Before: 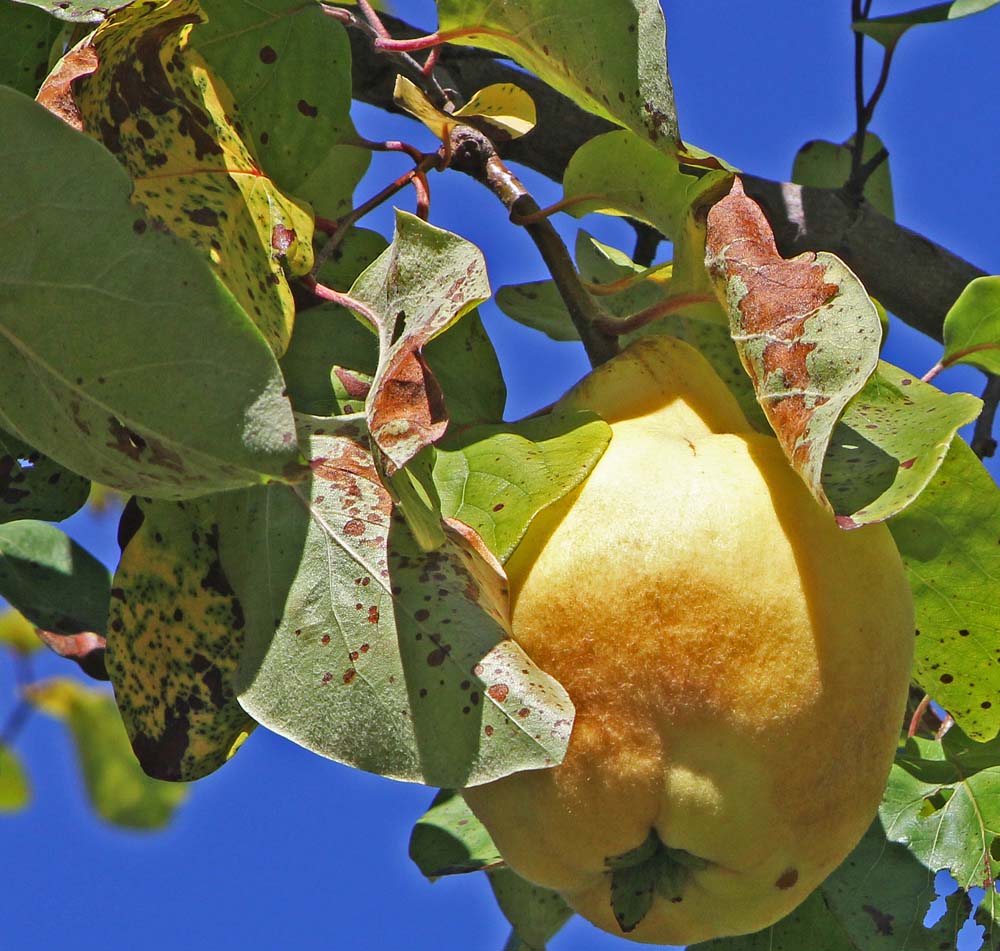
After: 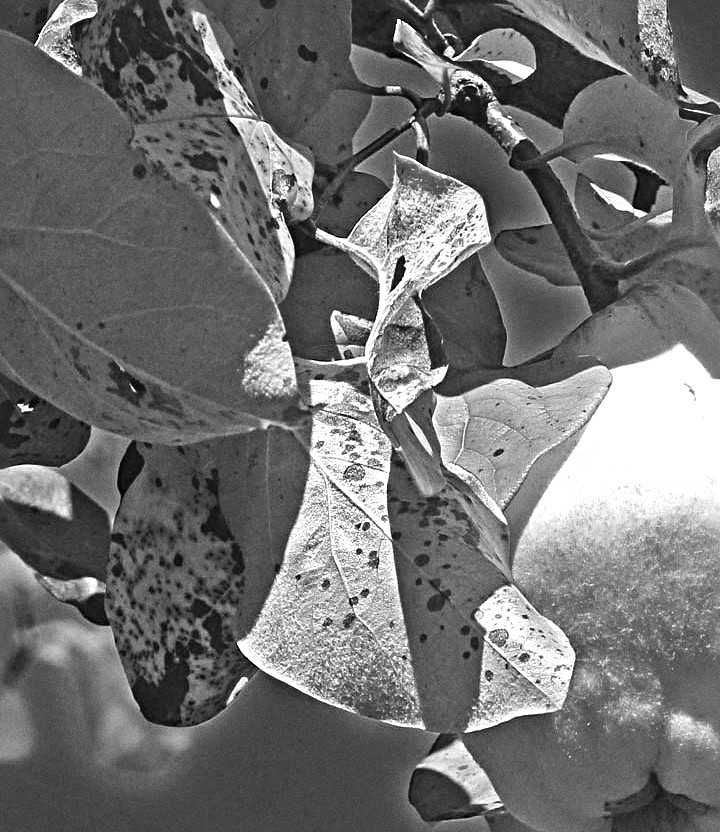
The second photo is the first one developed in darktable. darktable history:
grain: coarseness 0.09 ISO
color balance rgb: linear chroma grading › shadows 16%, perceptual saturation grading › global saturation 8%, perceptual saturation grading › shadows 4%, perceptual brilliance grading › global brilliance 2%, perceptual brilliance grading › highlights 8%, perceptual brilliance grading › shadows -4%, global vibrance 16%, saturation formula JzAzBz (2021)
monochrome: on, module defaults
color correction: saturation 1.8
crop: top 5.803%, right 27.864%, bottom 5.804%
sharpen: radius 4
exposure: exposure 0.6 EV, compensate highlight preservation false
